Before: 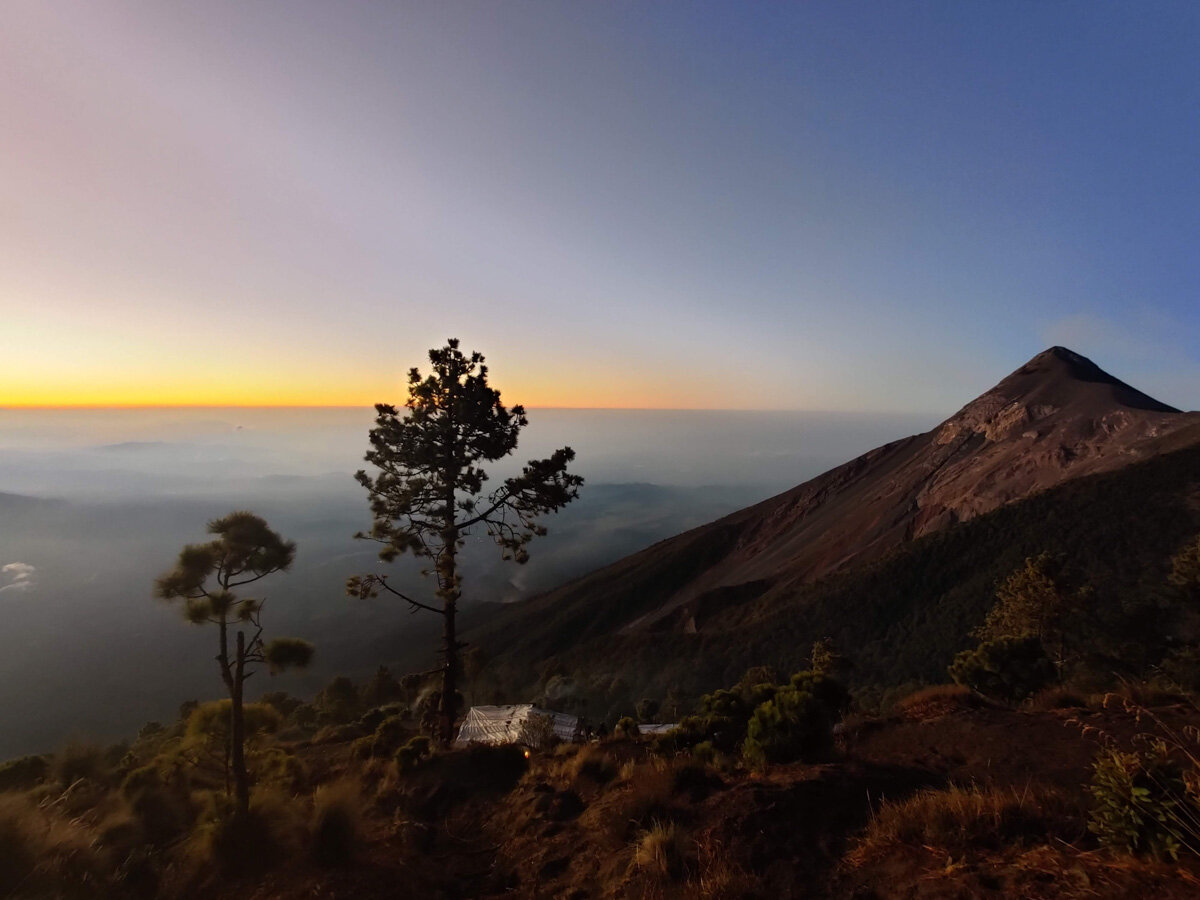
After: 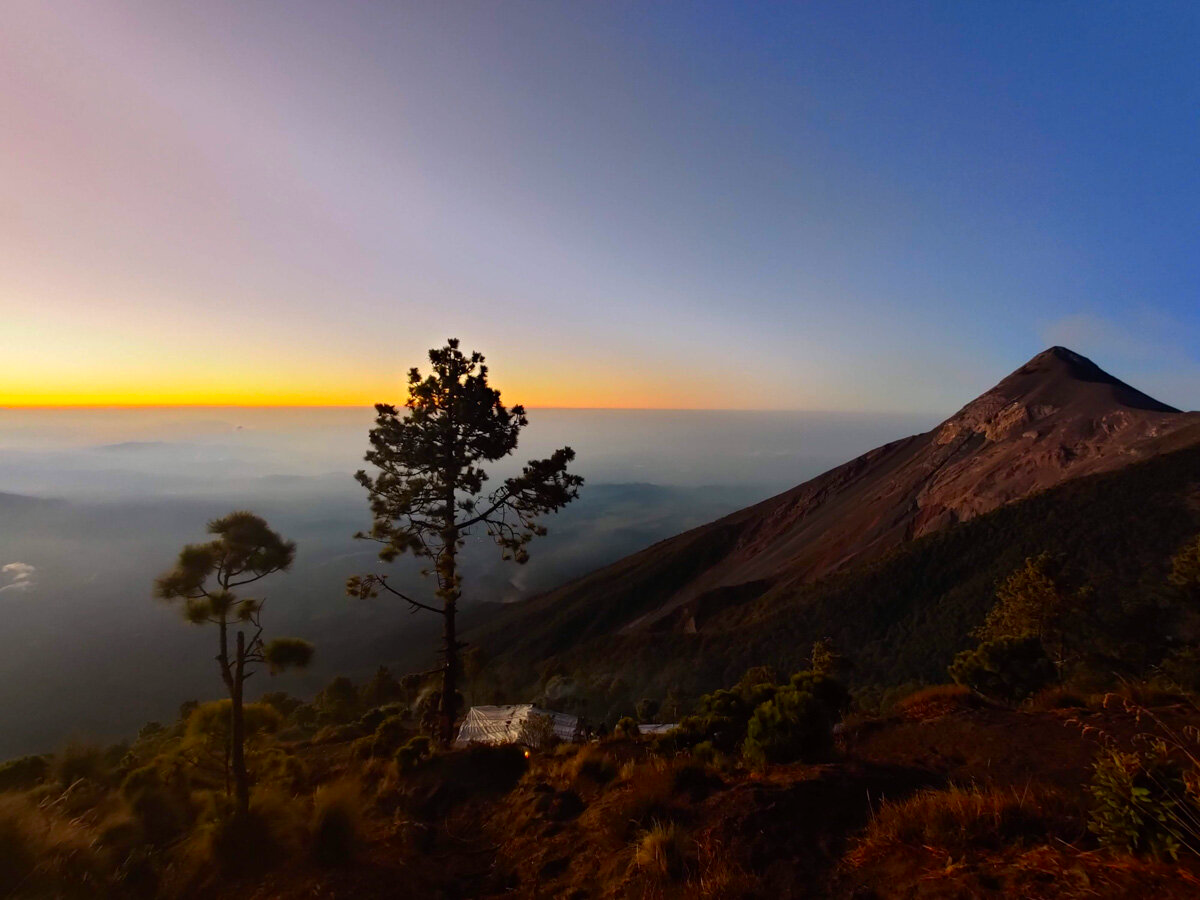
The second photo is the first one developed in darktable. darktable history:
contrast brightness saturation: brightness -0.027, saturation 0.357
